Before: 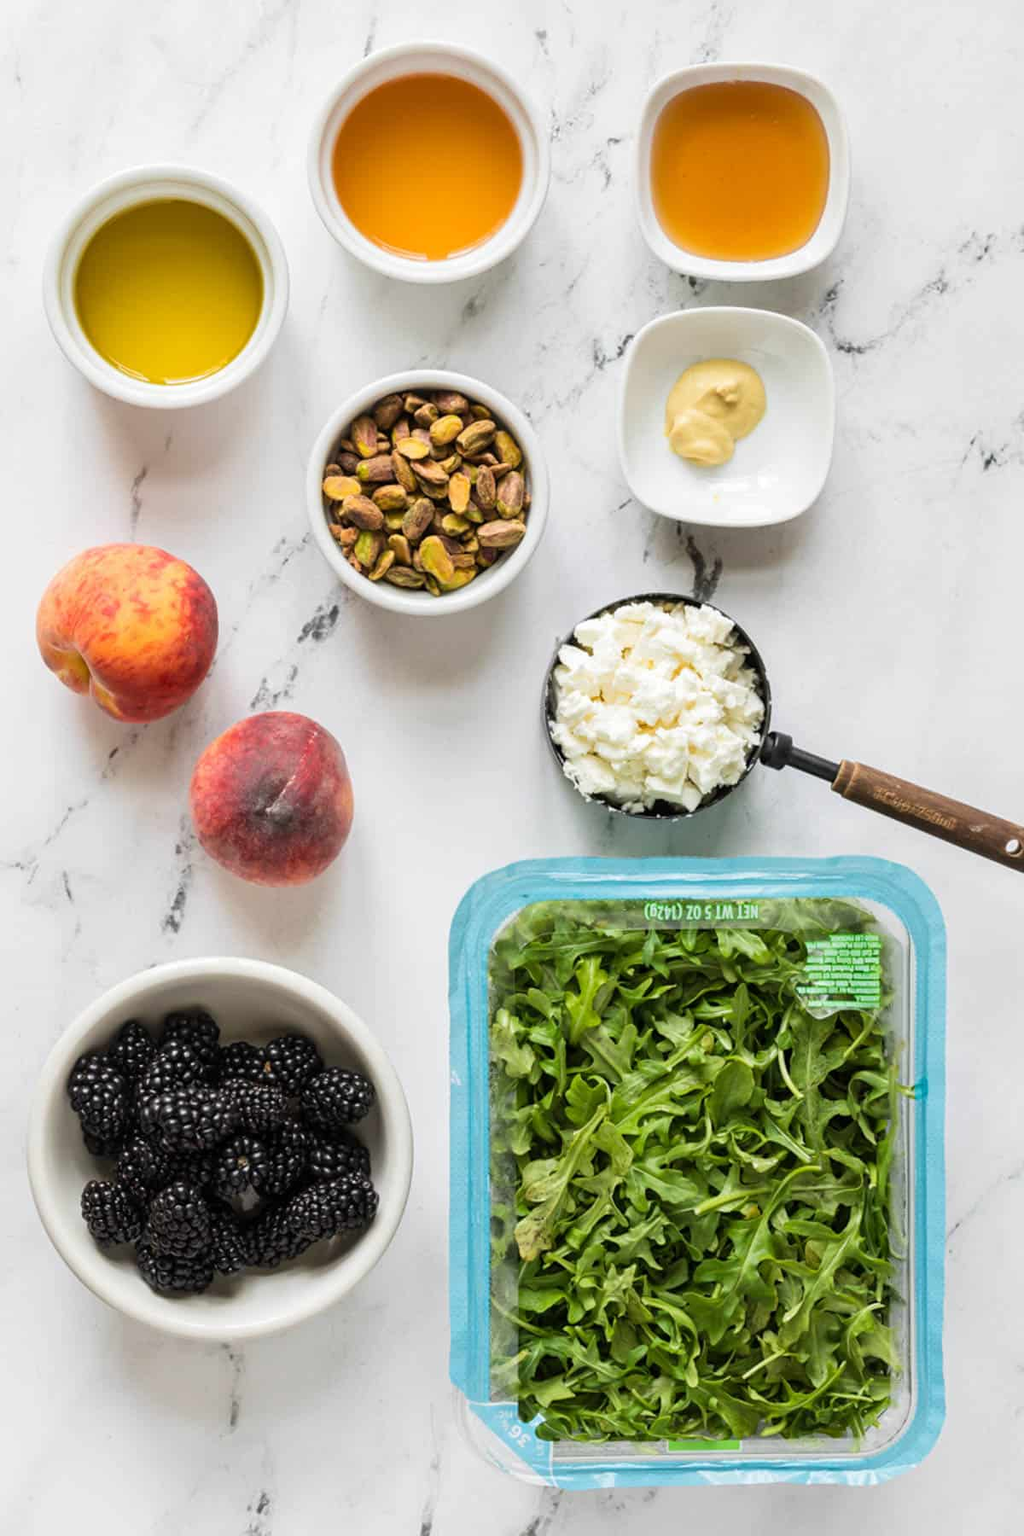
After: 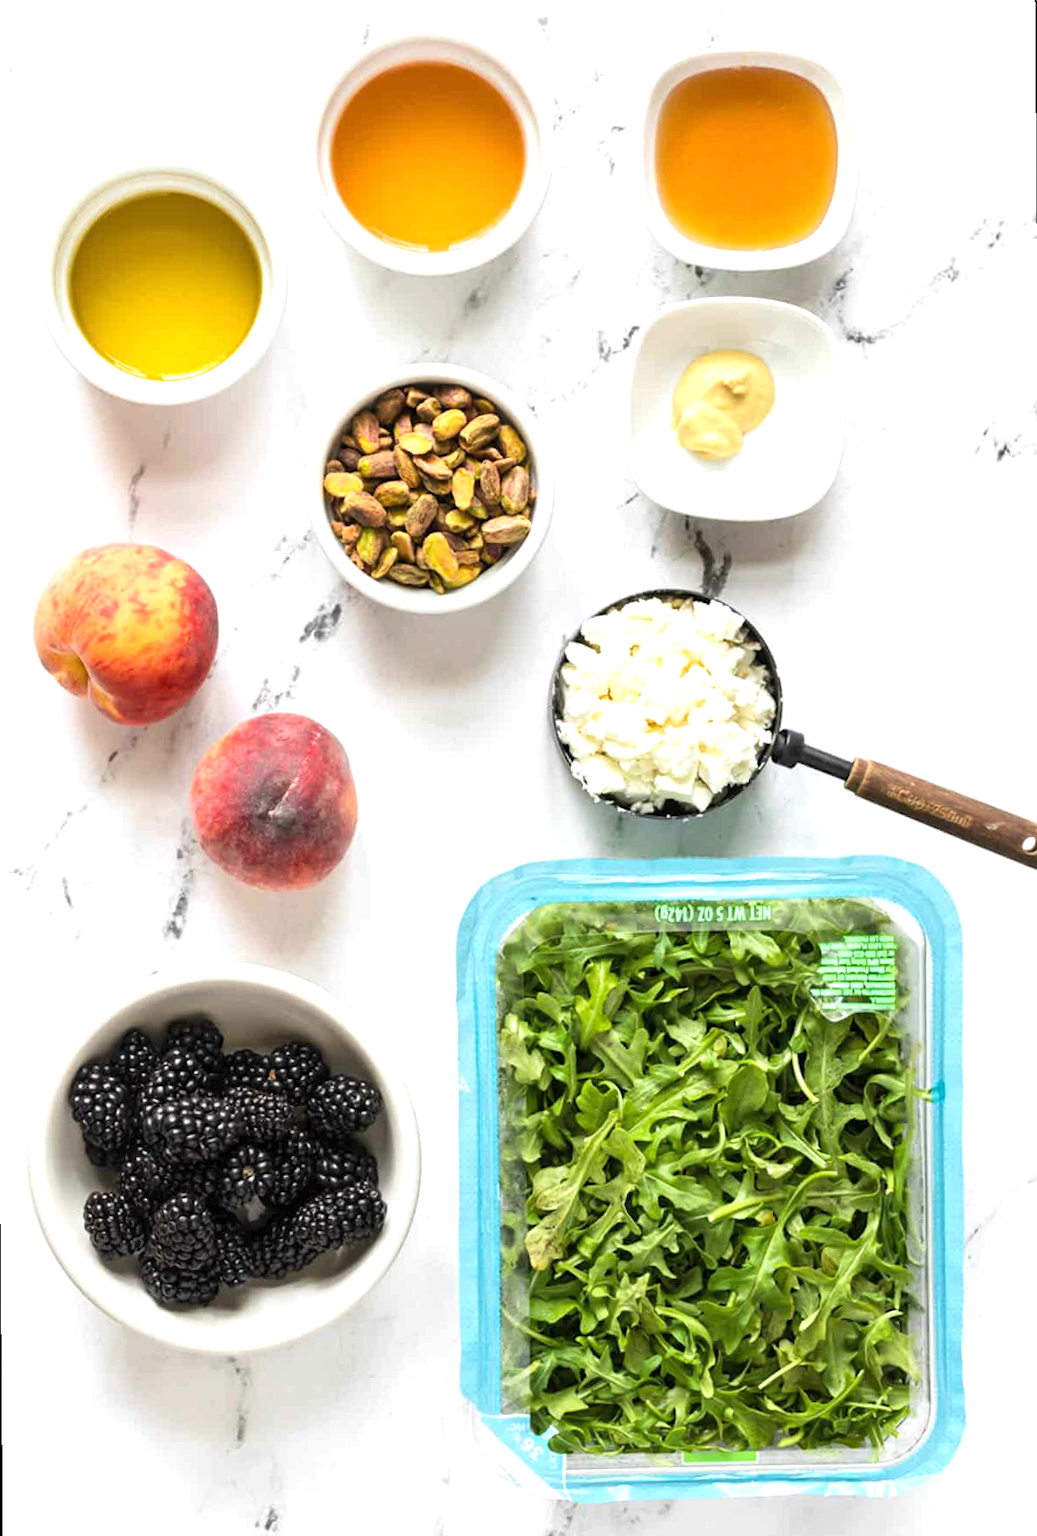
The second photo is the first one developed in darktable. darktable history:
exposure: exposure 0.6 EV, compensate highlight preservation false
rotate and perspective: rotation -0.45°, automatic cropping original format, crop left 0.008, crop right 0.992, crop top 0.012, crop bottom 0.988
